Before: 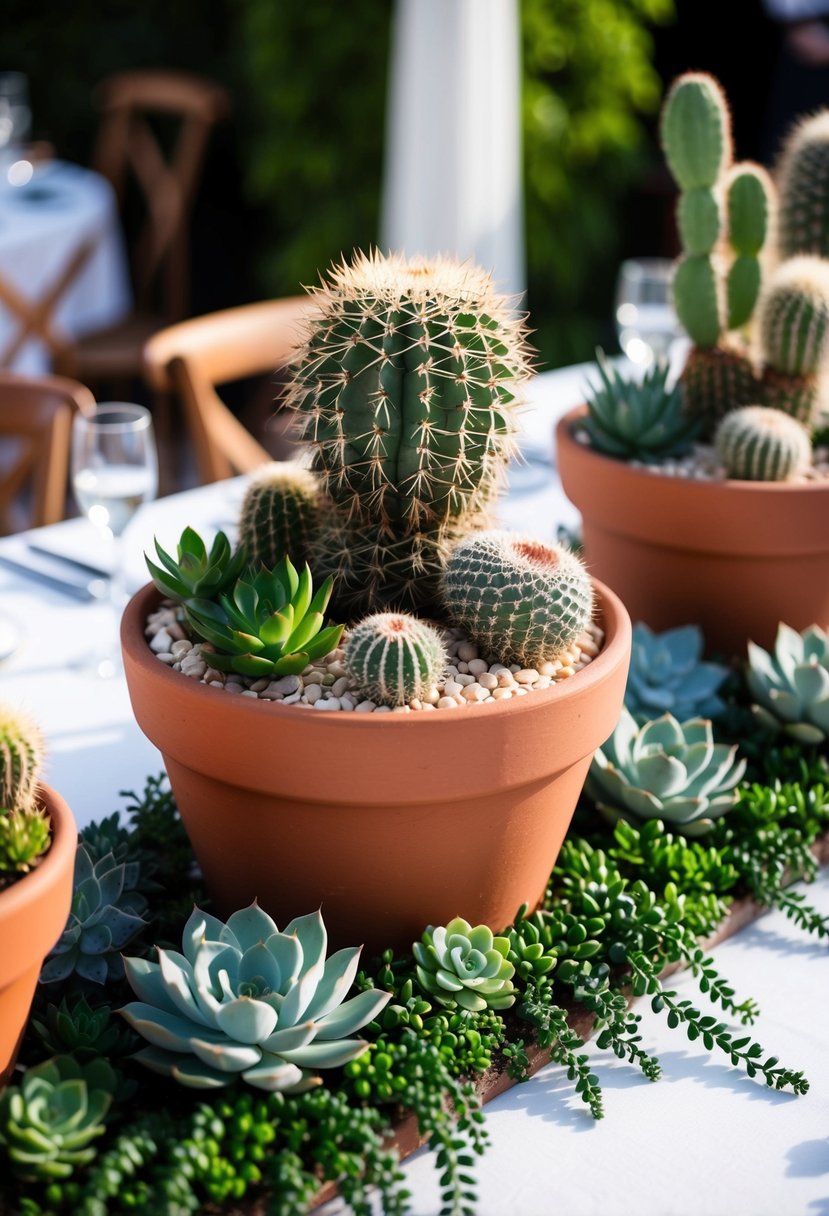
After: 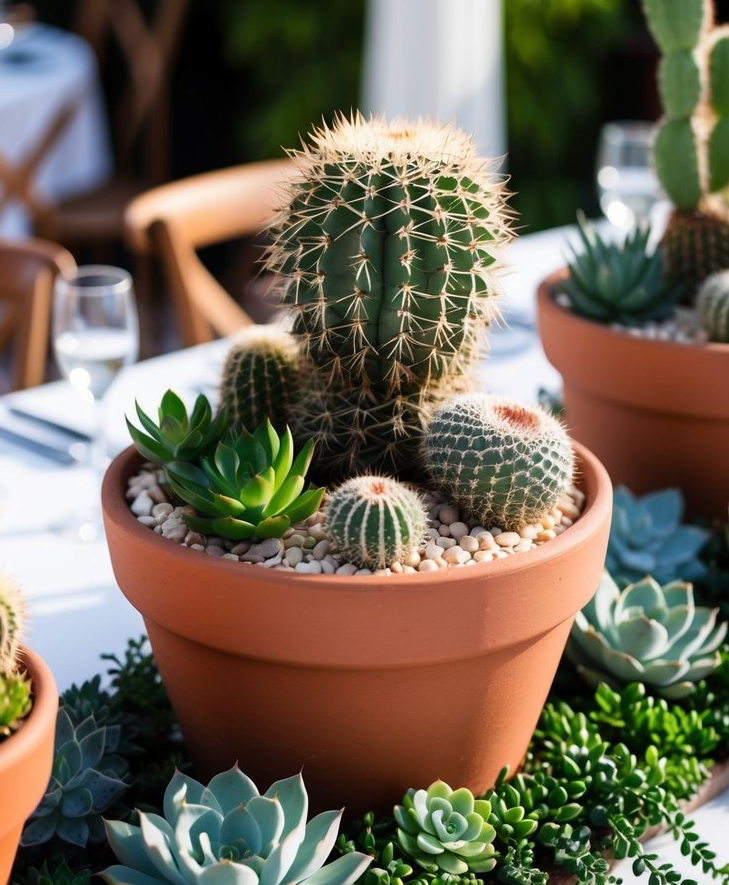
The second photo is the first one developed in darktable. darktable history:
crop and rotate: left 2.325%, top 11.315%, right 9.713%, bottom 15.833%
